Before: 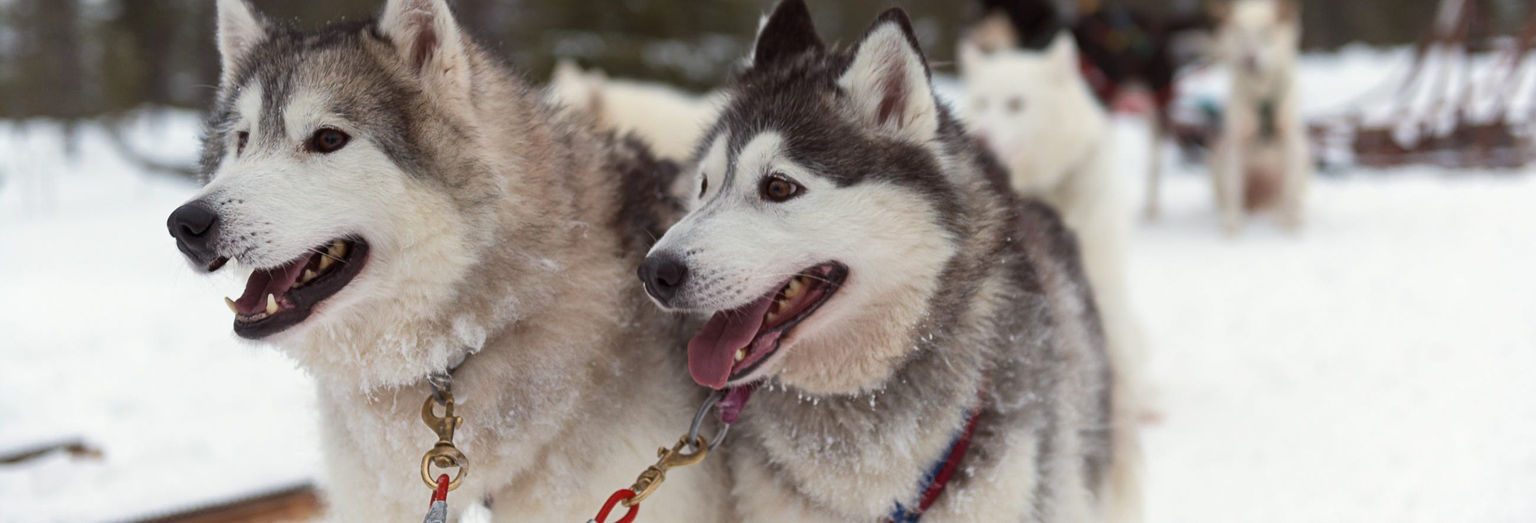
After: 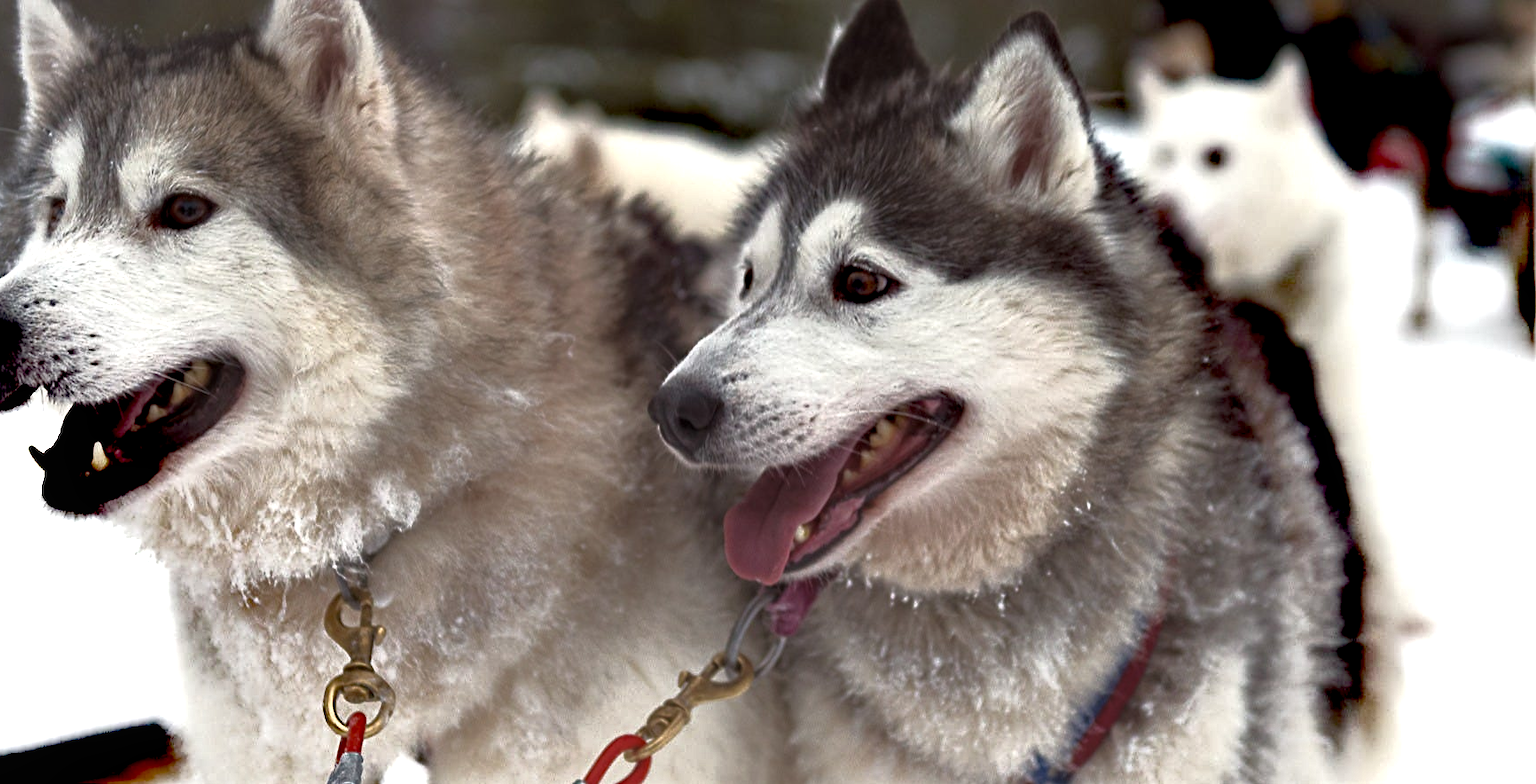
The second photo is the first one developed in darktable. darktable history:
base curve: curves: ch0 [(0, 0) (0.841, 0.609) (1, 1)], fusion 1
local contrast: highlights 102%, shadows 98%, detail 120%, midtone range 0.2
crop and rotate: left 13.458%, right 19.923%
